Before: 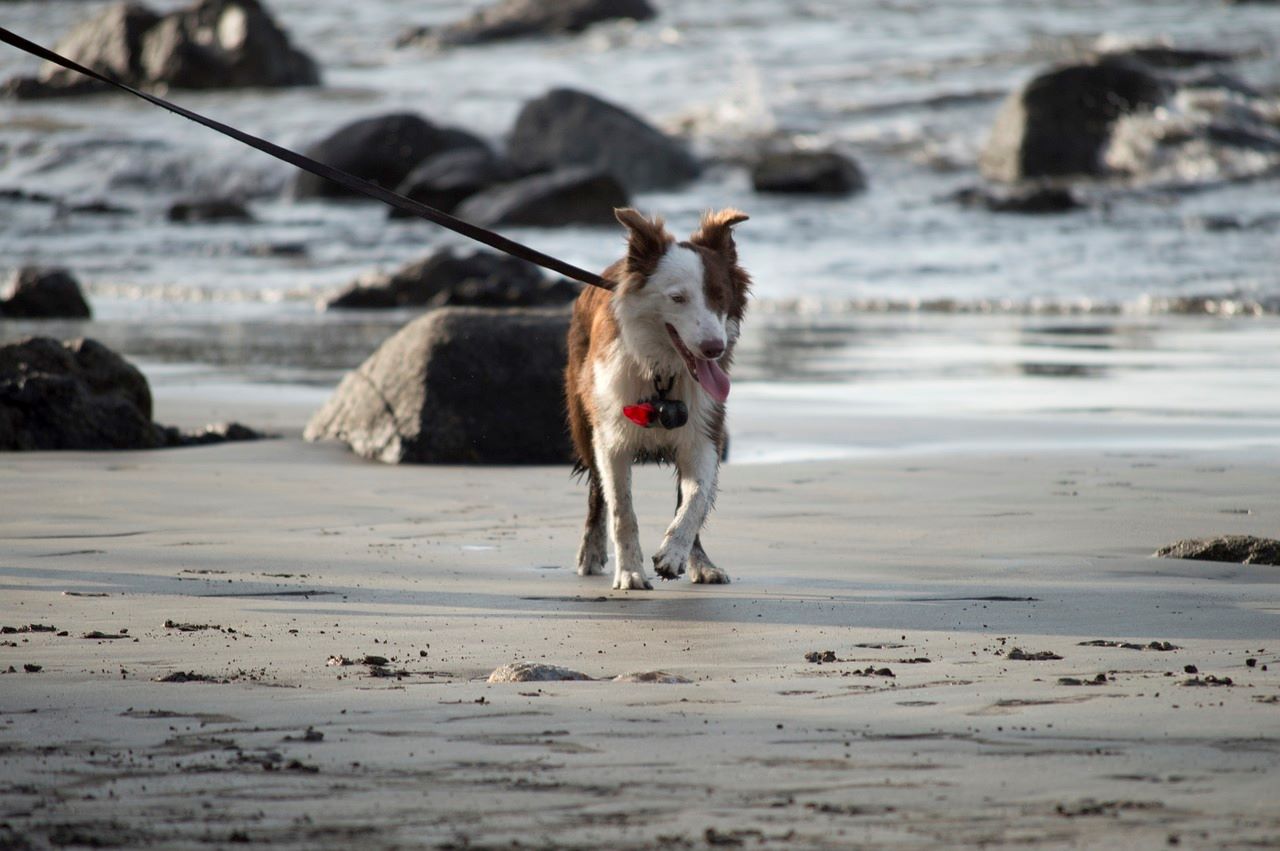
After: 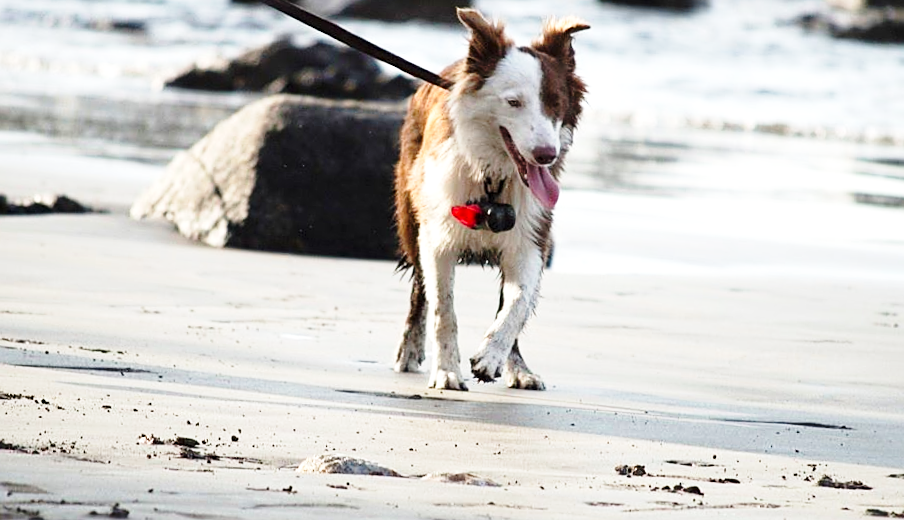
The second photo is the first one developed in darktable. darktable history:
crop and rotate: angle -4.1°, left 9.756%, top 20.627%, right 12.137%, bottom 11.789%
sharpen: on, module defaults
base curve: curves: ch0 [(0, 0) (0.028, 0.03) (0.121, 0.232) (0.46, 0.748) (0.859, 0.968) (1, 1)], preserve colors none
exposure: black level correction 0, exposure 0.499 EV, compensate highlight preservation false
